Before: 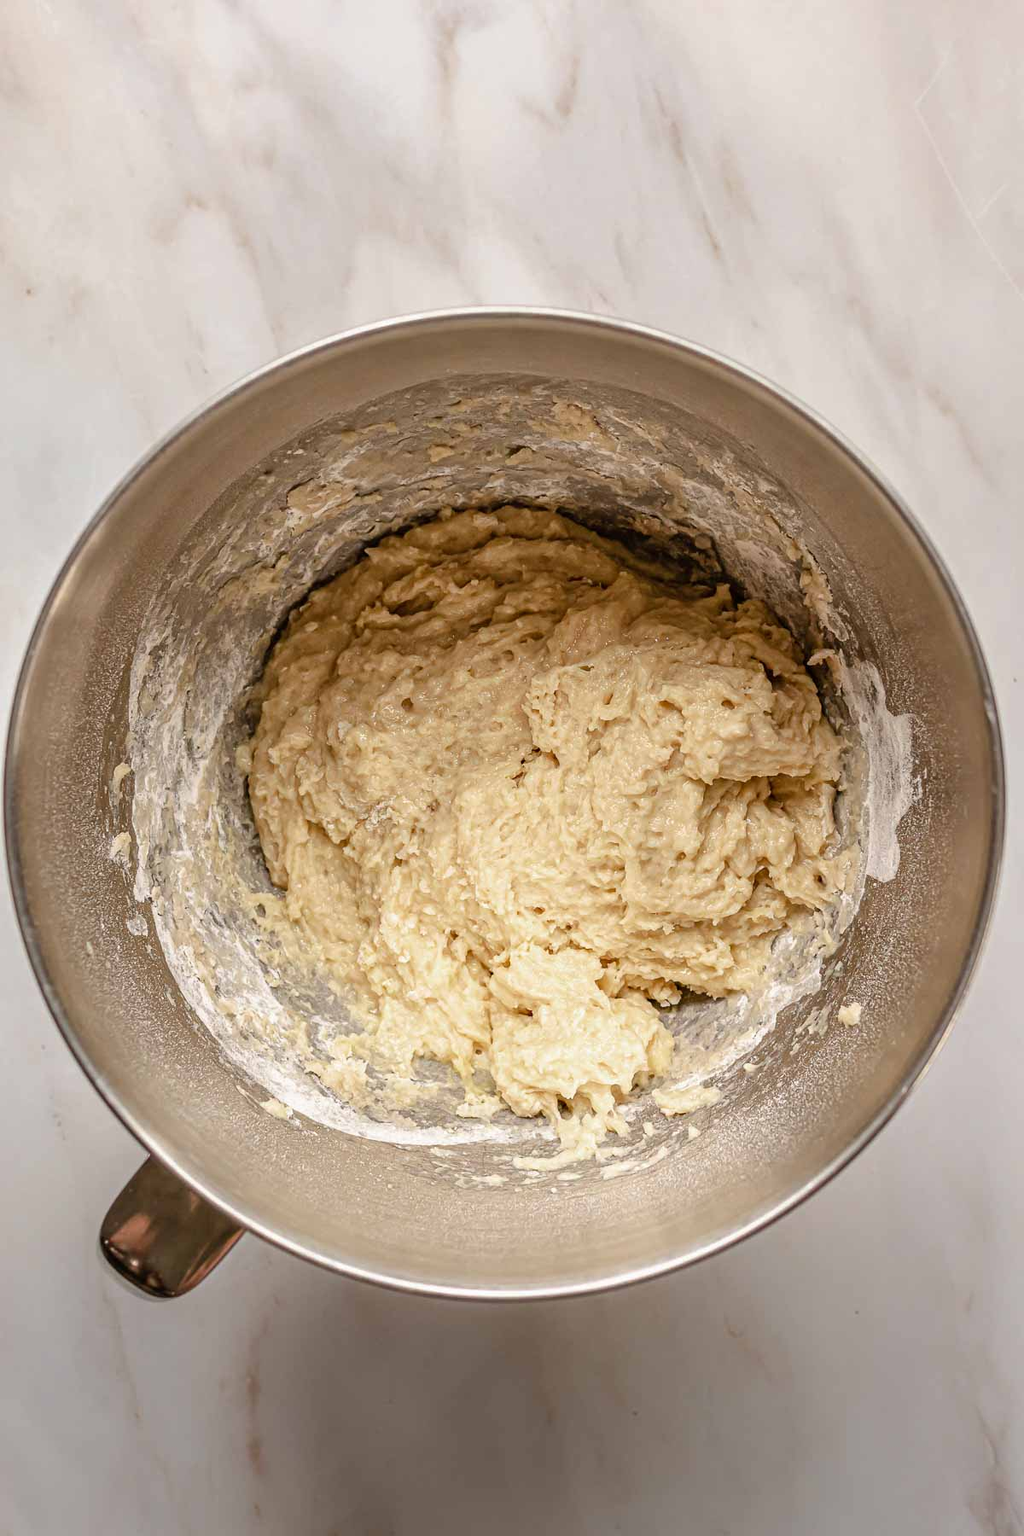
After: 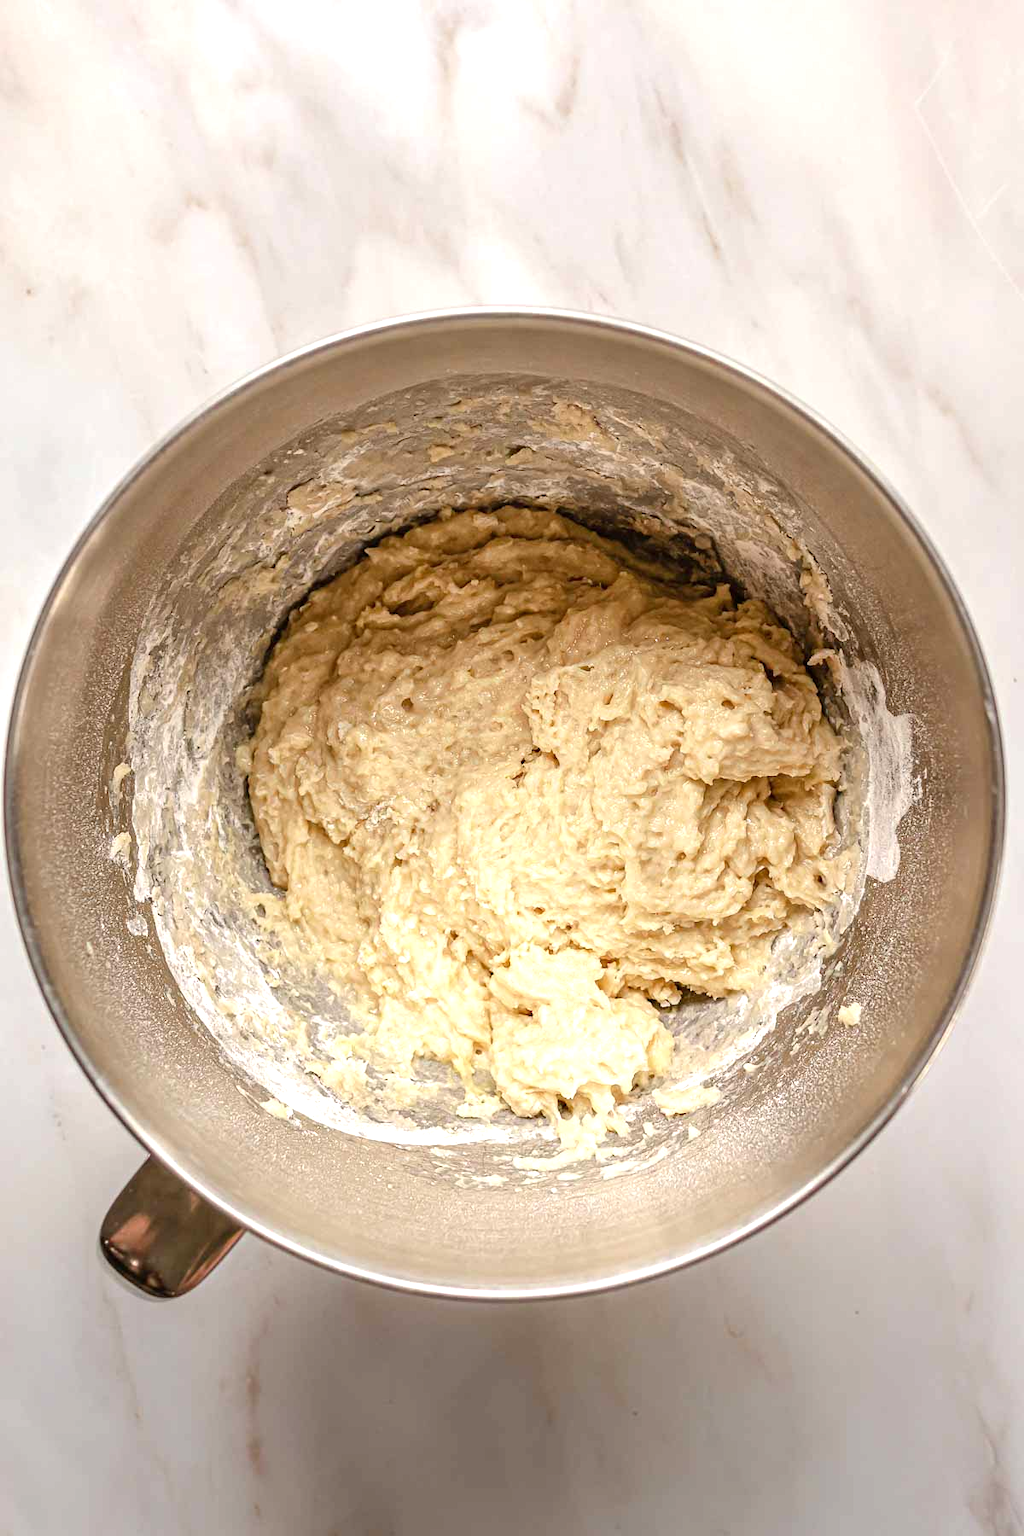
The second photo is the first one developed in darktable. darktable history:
exposure: exposure 0.496 EV, compensate exposure bias true, compensate highlight preservation false
